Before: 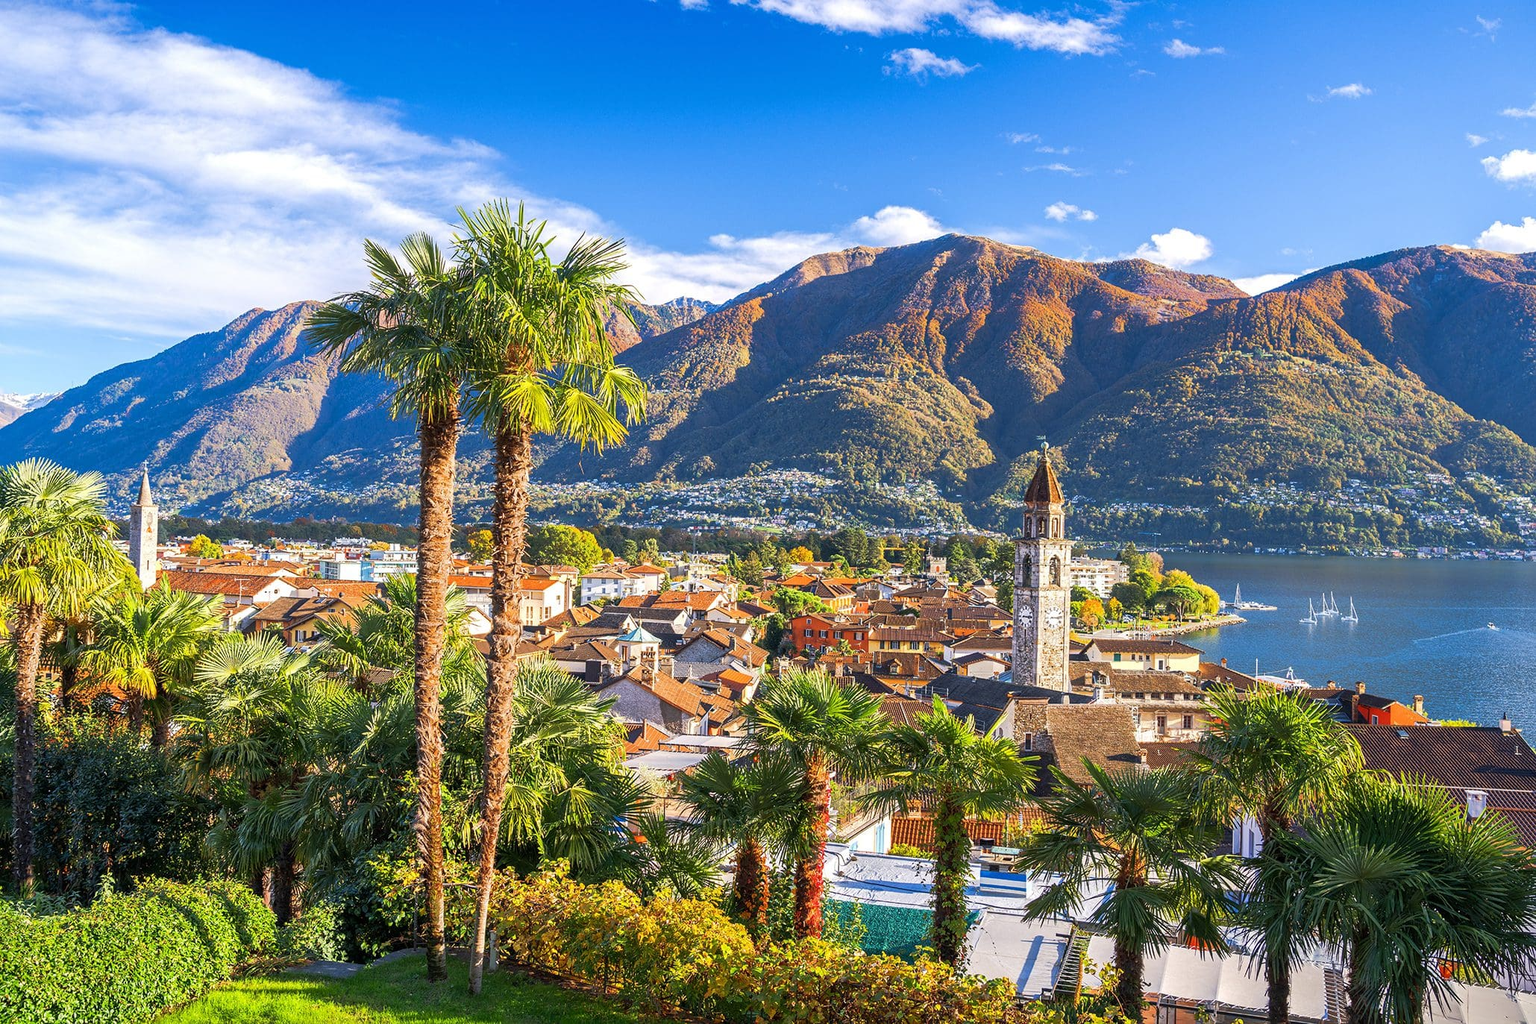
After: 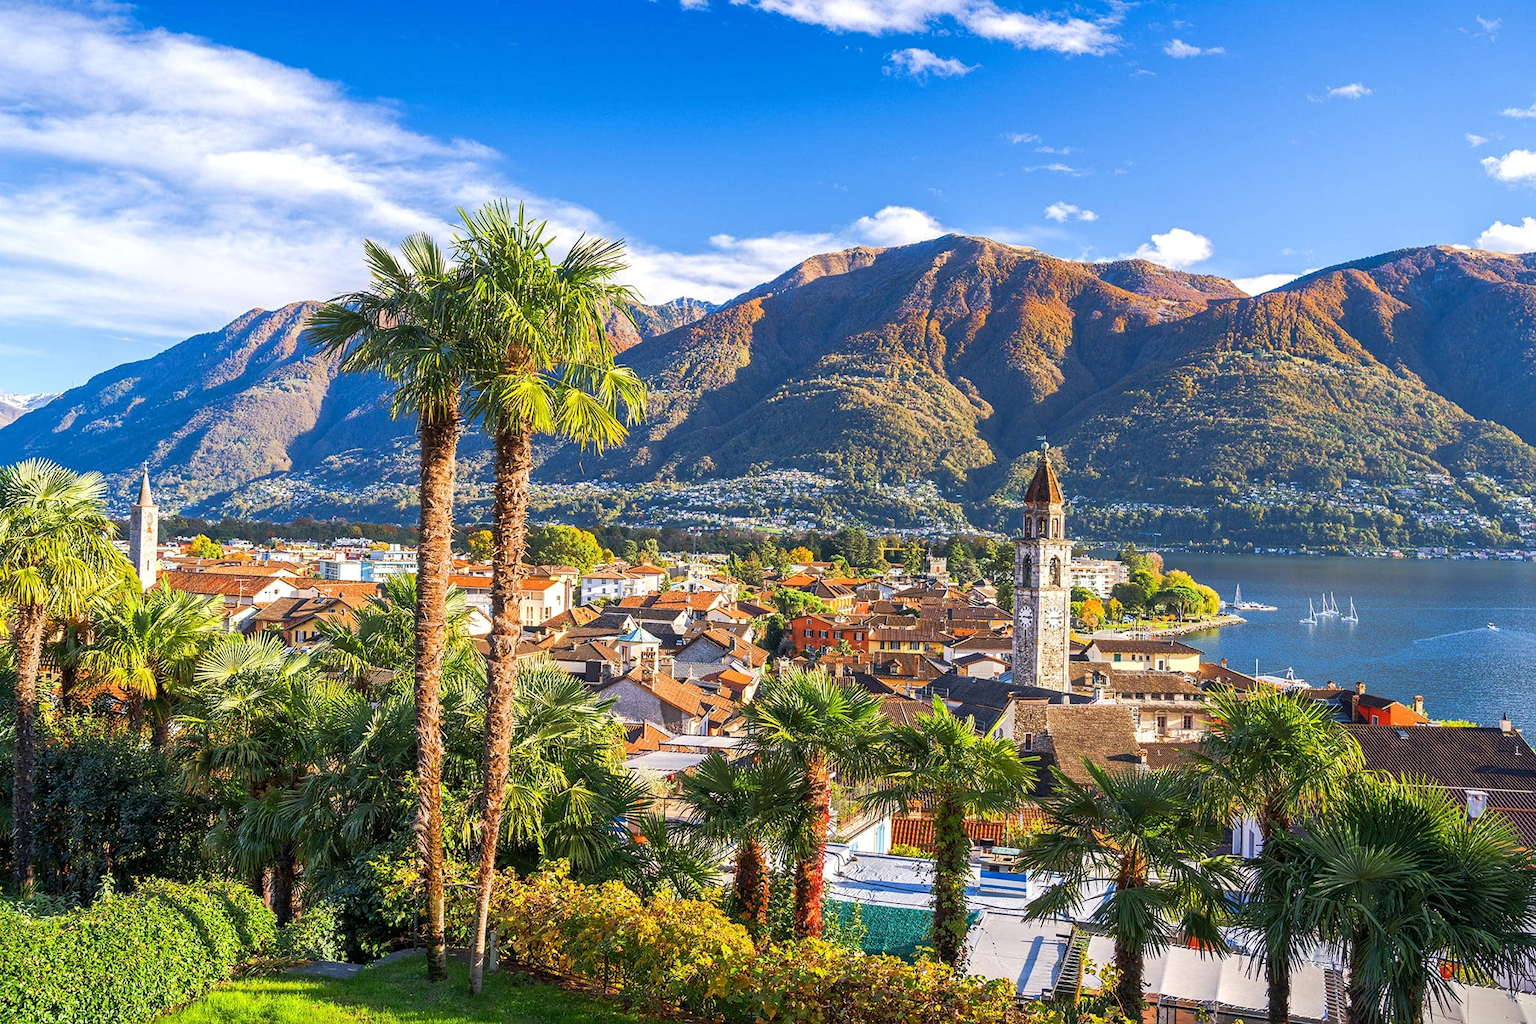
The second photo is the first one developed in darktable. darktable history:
tone equalizer: on, module defaults
local contrast: mode bilateral grid, contrast 10, coarseness 25, detail 115%, midtone range 0.2
